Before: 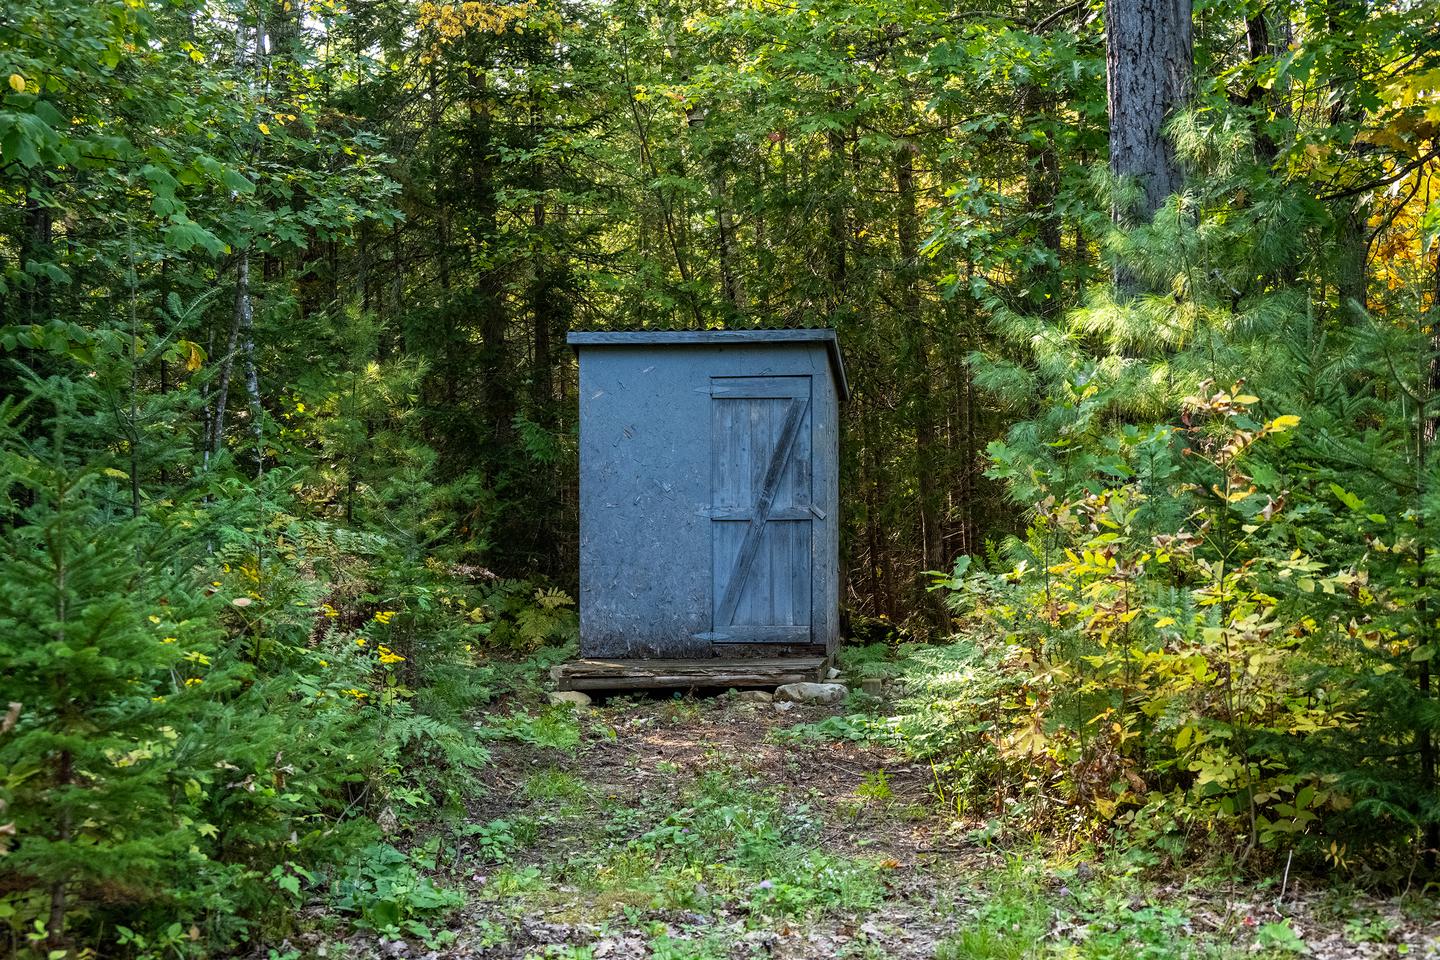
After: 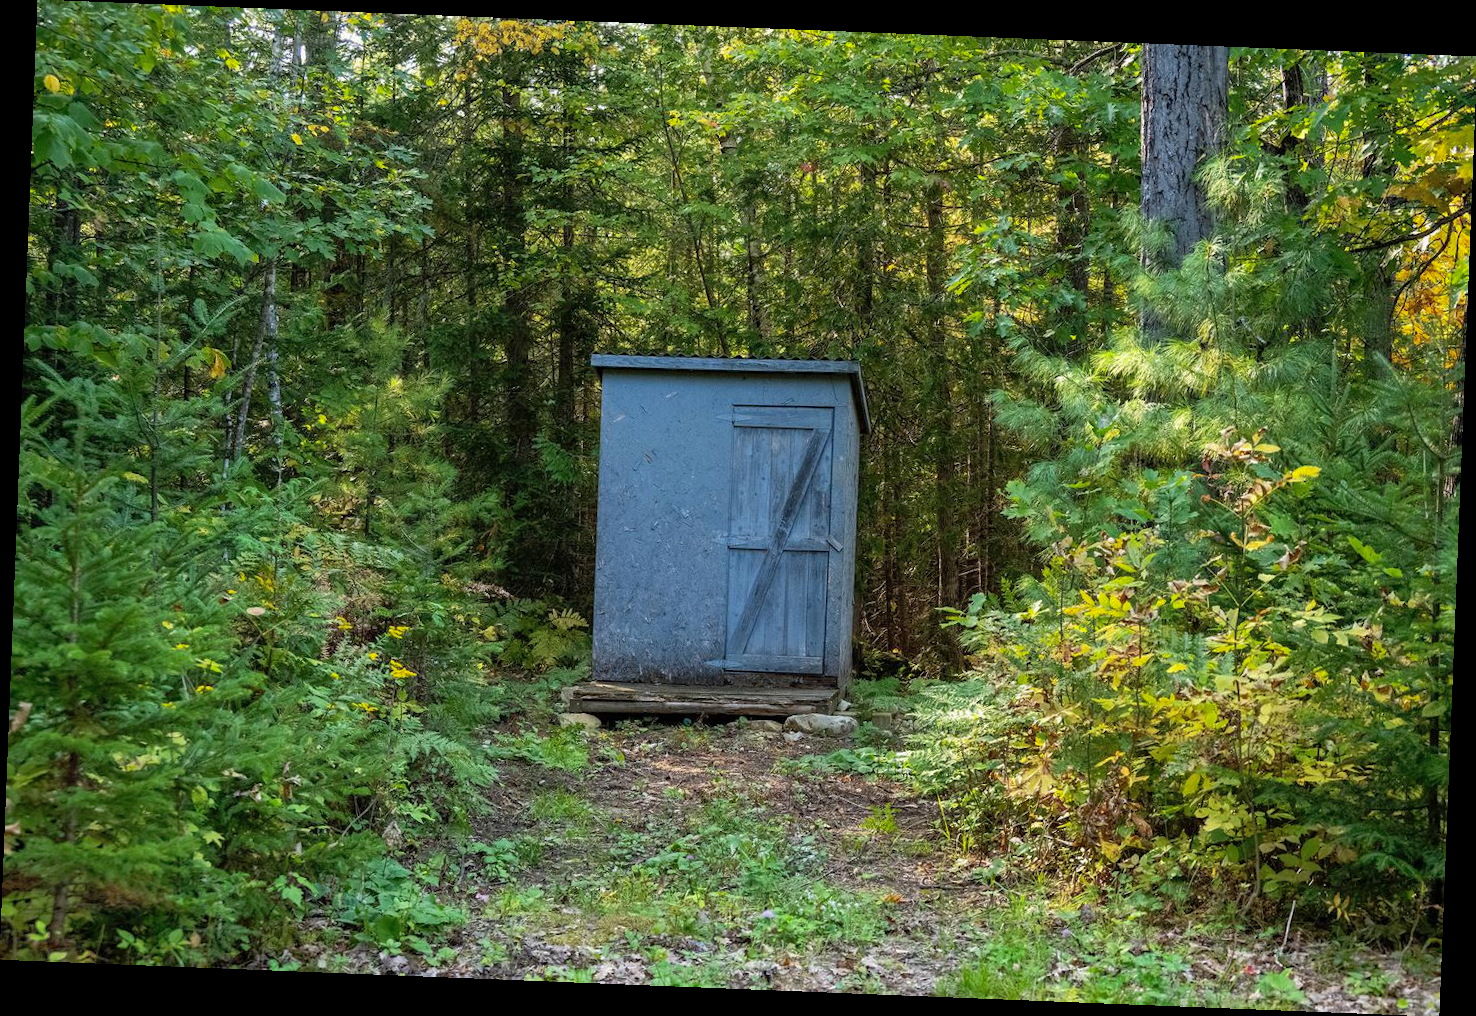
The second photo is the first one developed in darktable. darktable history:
shadows and highlights: on, module defaults
rotate and perspective: rotation 2.27°, automatic cropping off
